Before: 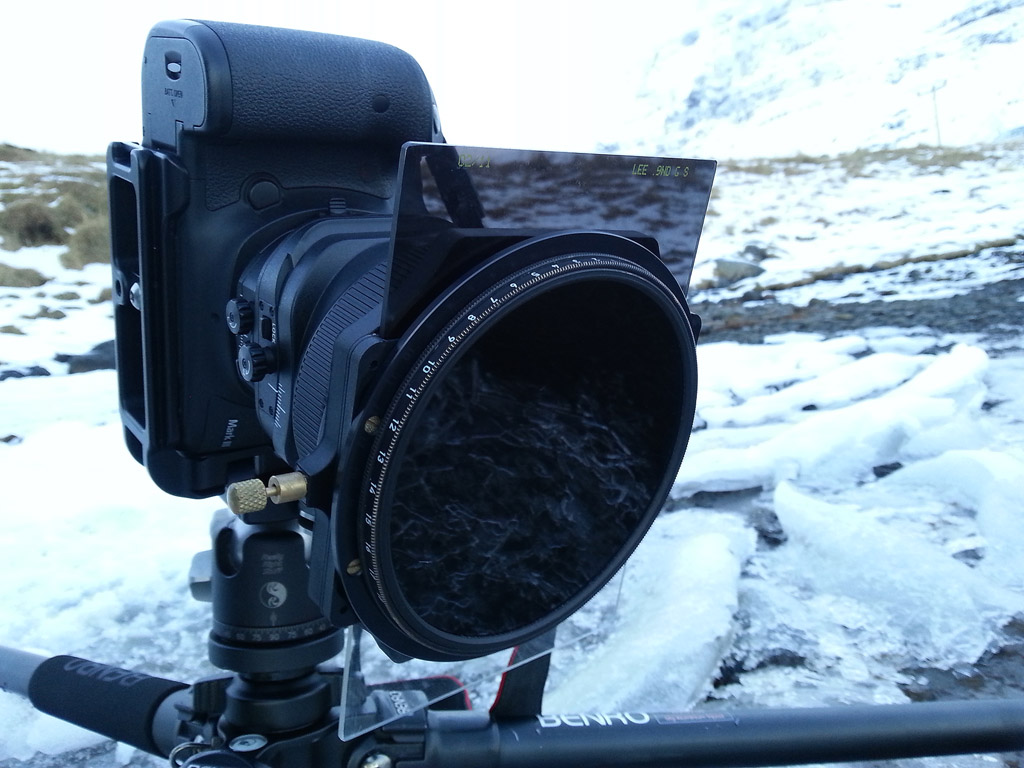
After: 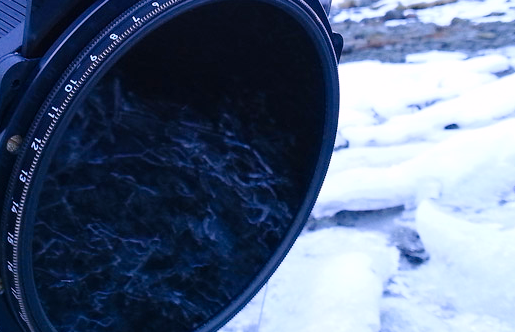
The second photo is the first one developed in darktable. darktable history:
crop: left 35.03%, top 36.625%, right 14.663%, bottom 20.057%
white balance: red 1.042, blue 1.17
color balance rgb: perceptual saturation grading › global saturation 30%
tone curve: curves: ch0 [(0, 0) (0.003, 0.004) (0.011, 0.014) (0.025, 0.032) (0.044, 0.057) (0.069, 0.089) (0.1, 0.128) (0.136, 0.174) (0.177, 0.227) (0.224, 0.287) (0.277, 0.354) (0.335, 0.427) (0.399, 0.507) (0.468, 0.582) (0.543, 0.653) (0.623, 0.726) (0.709, 0.799) (0.801, 0.876) (0.898, 0.937) (1, 1)], preserve colors none
